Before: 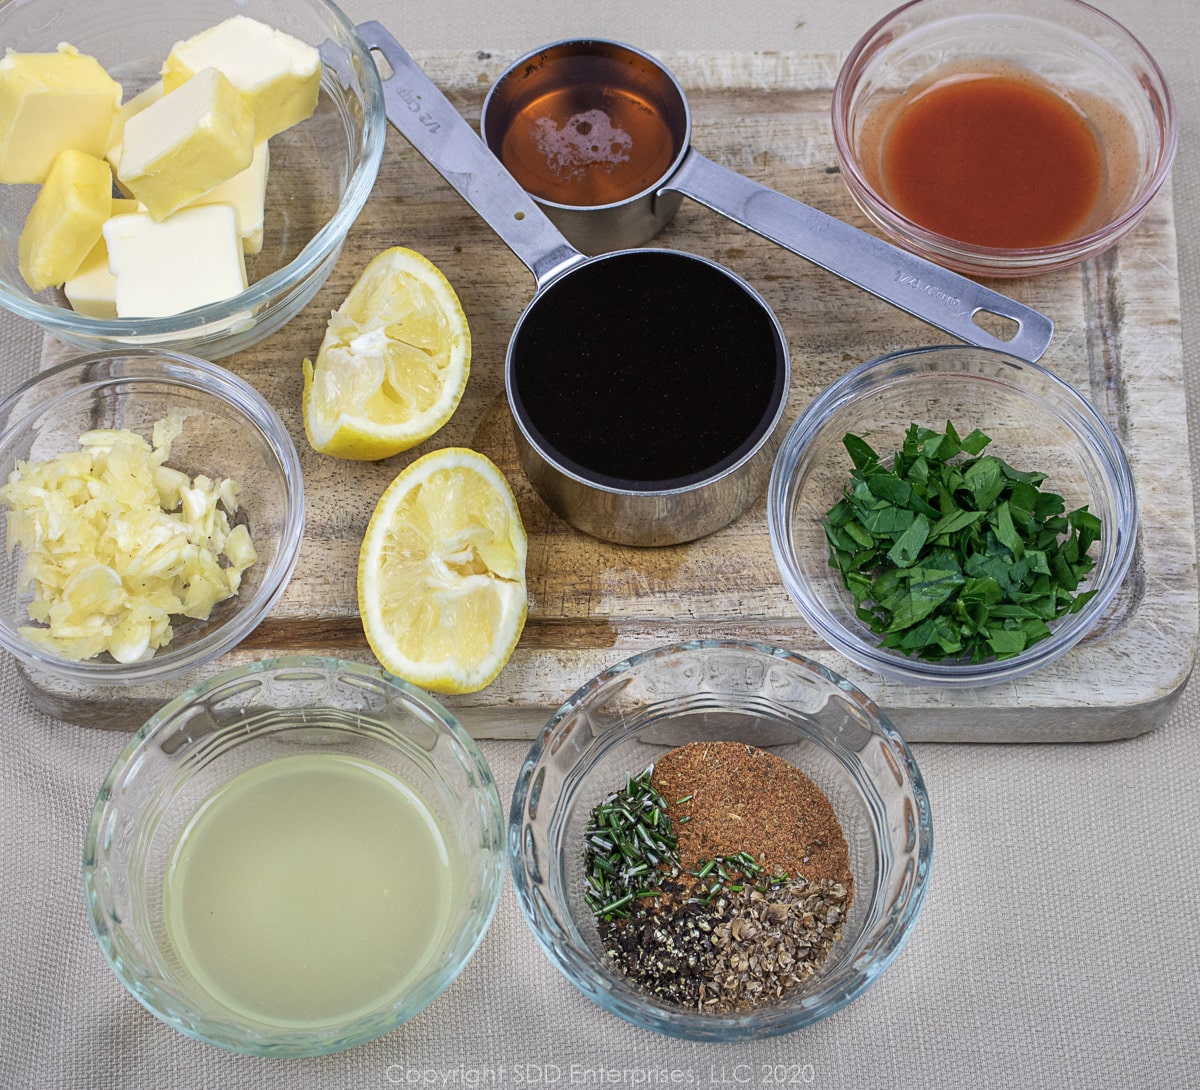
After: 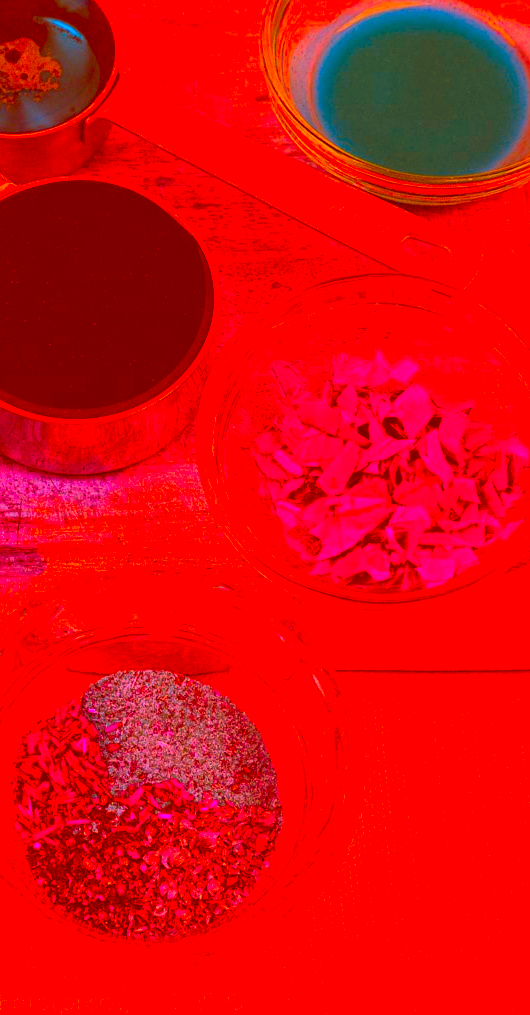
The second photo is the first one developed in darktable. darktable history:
crop: left 47.628%, top 6.643%, right 7.874%
color correction: highlights a* -39.68, highlights b* -40, shadows a* -40, shadows b* -40, saturation -3
contrast brightness saturation: saturation 0.13
